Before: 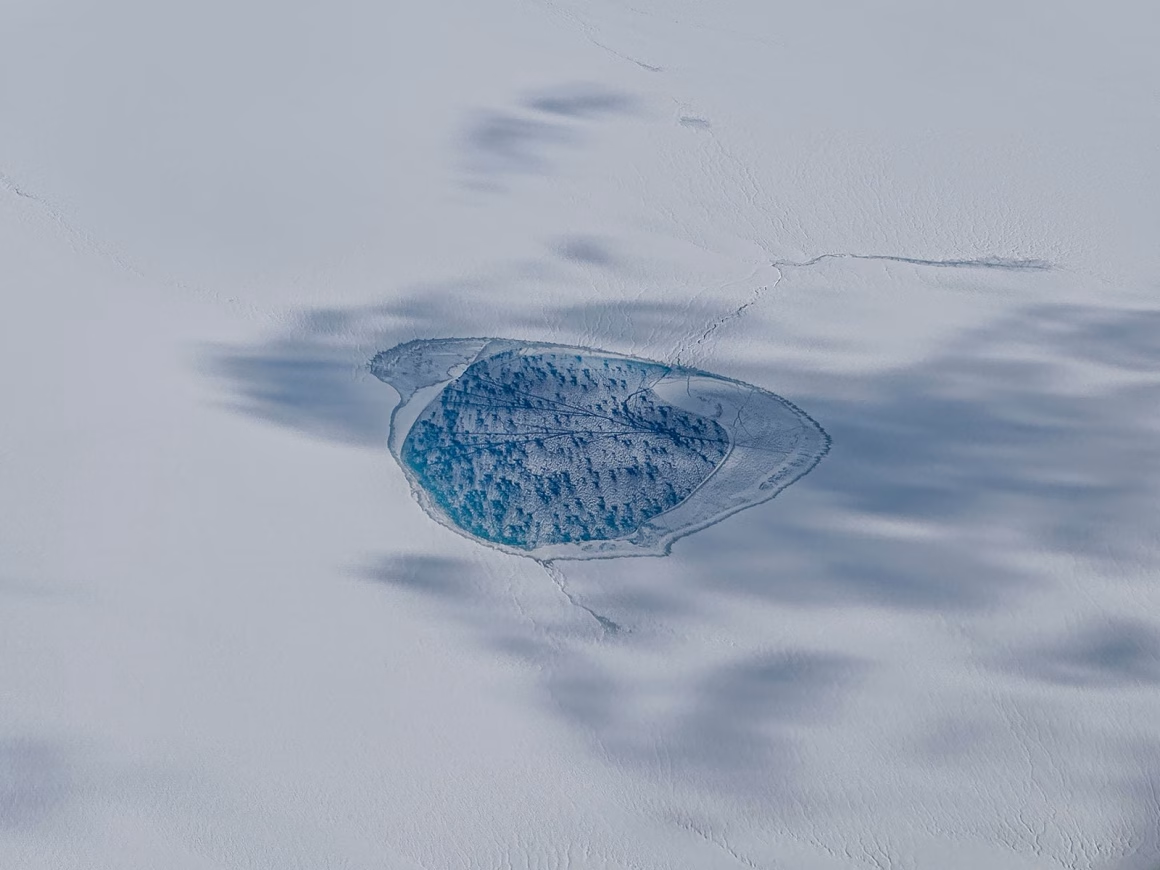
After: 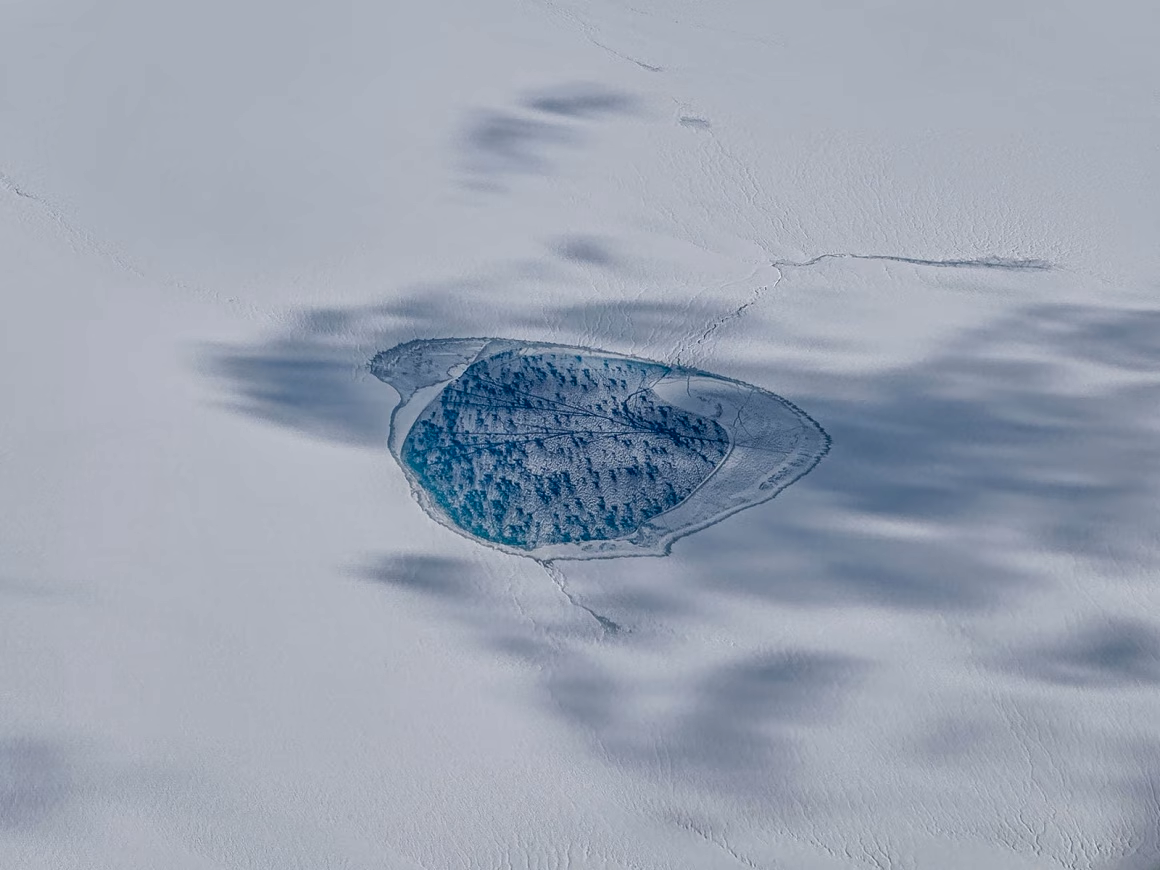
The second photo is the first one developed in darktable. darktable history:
shadows and highlights: radius 126.25, shadows 30.42, highlights -30.92, low approximation 0.01, soften with gaussian
local contrast: detail 130%
